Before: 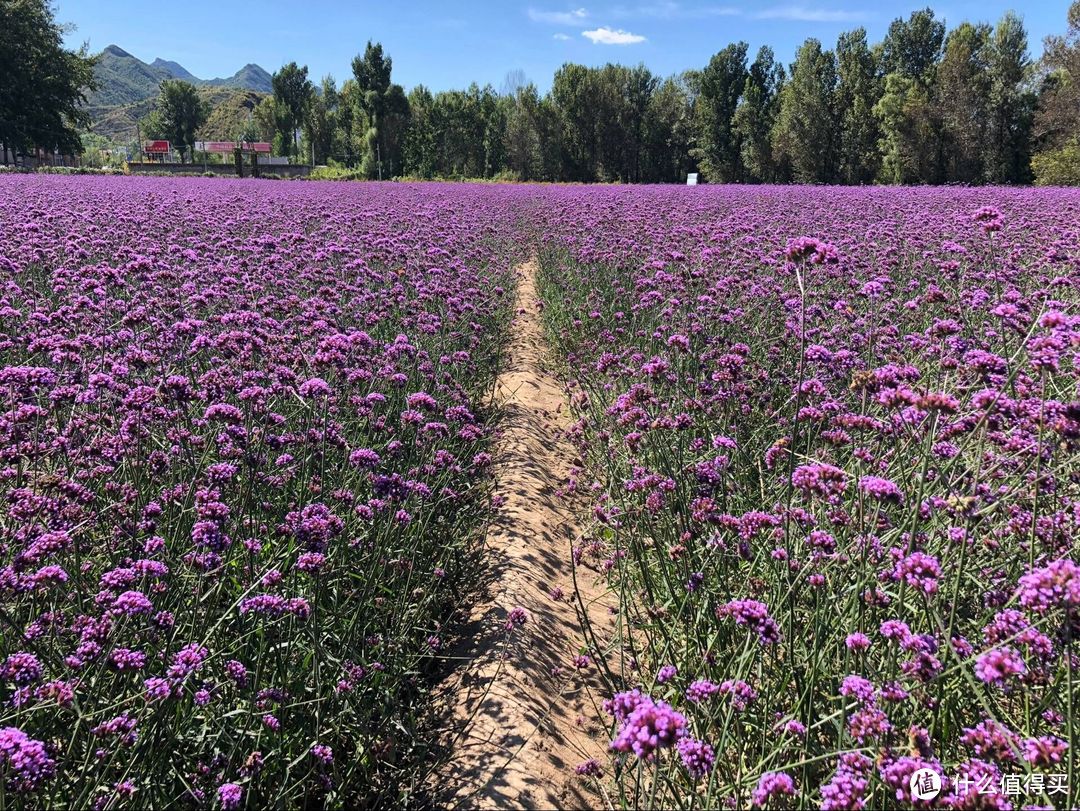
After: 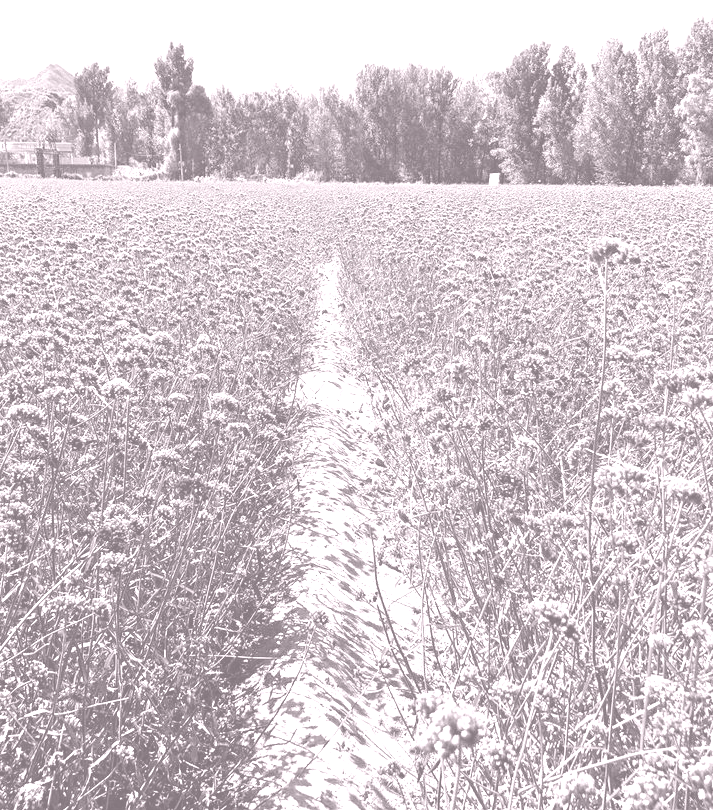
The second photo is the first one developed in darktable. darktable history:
crop and rotate: left 18.442%, right 15.508%
colorize: hue 25.2°, saturation 83%, source mix 82%, lightness 79%, version 1
